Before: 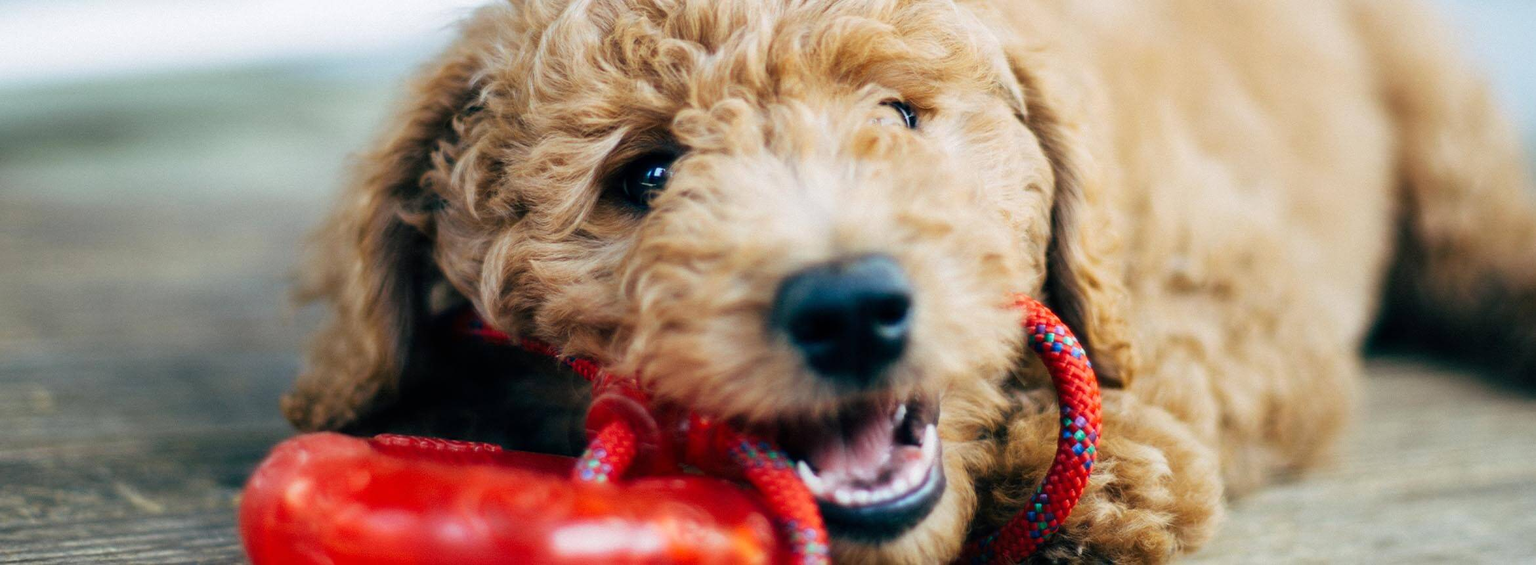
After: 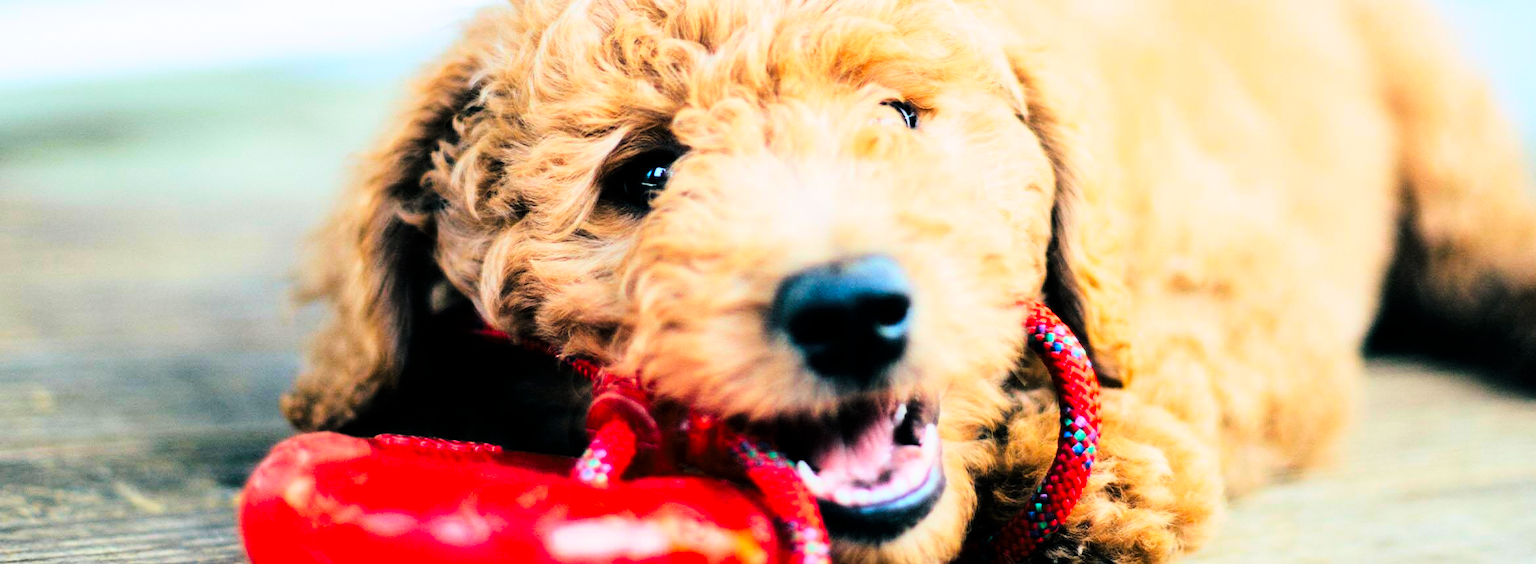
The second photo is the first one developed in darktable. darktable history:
contrast brightness saturation: saturation 0.18
tone curve: curves: ch0 [(0, 0) (0.004, 0) (0.133, 0.071) (0.325, 0.456) (0.832, 0.957) (1, 1)], color space Lab, linked channels, preserve colors none
